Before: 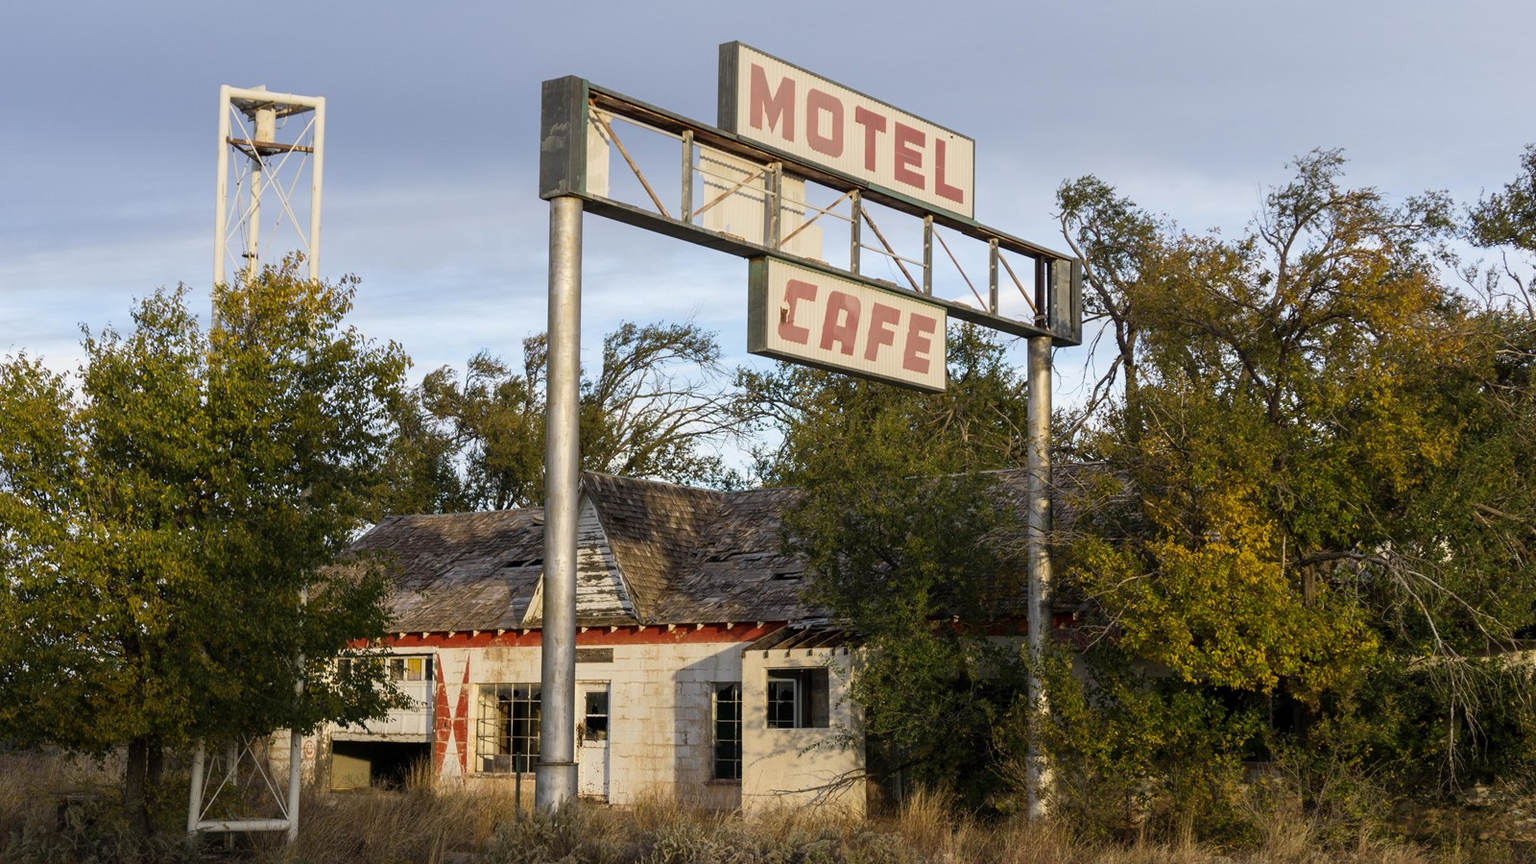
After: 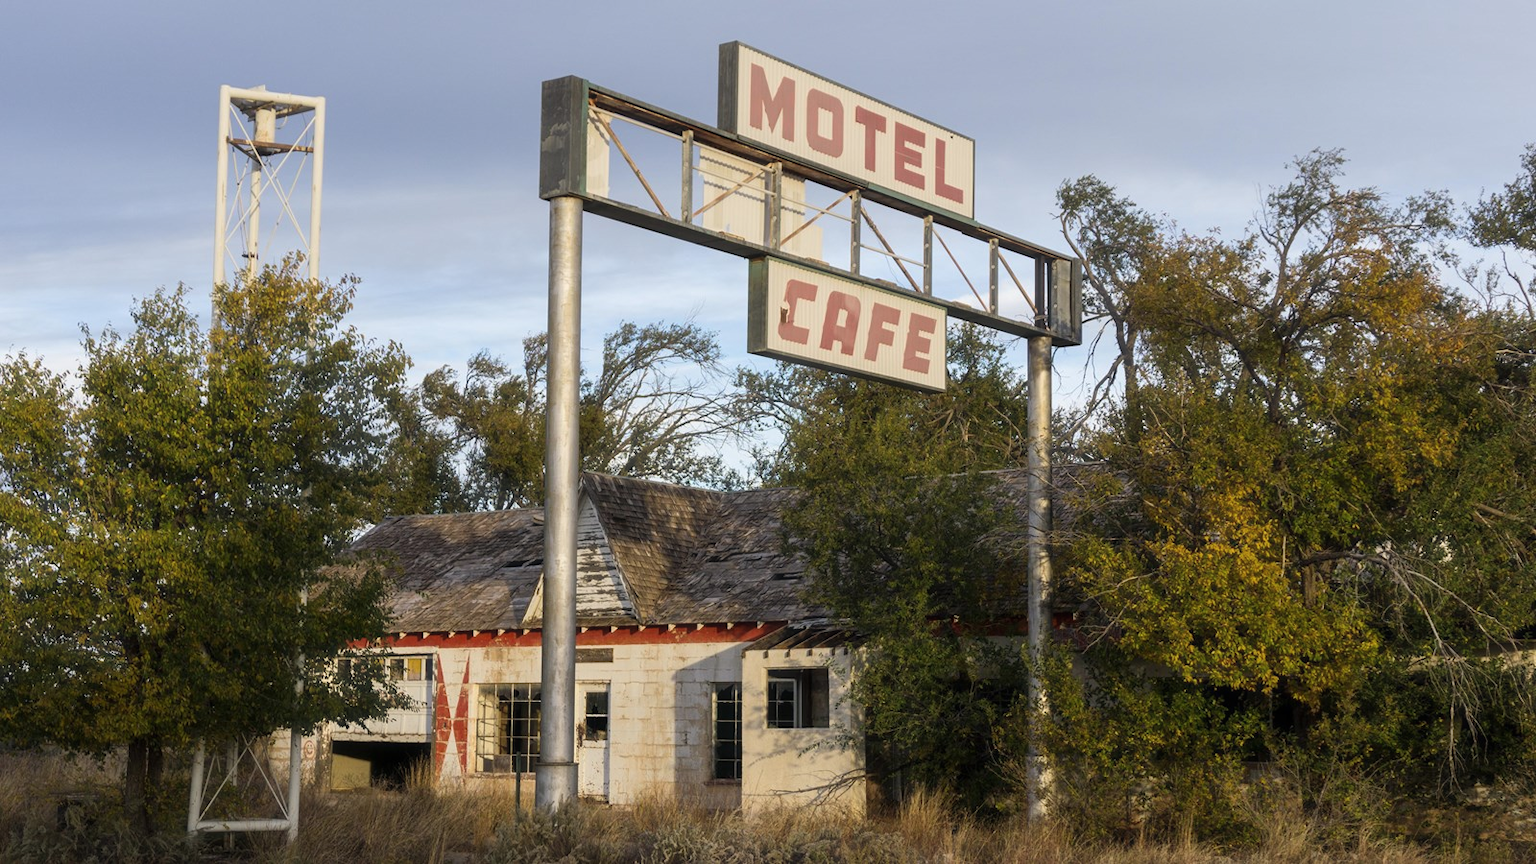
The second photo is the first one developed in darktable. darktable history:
haze removal: strength -0.059, compatibility mode true, adaptive false
